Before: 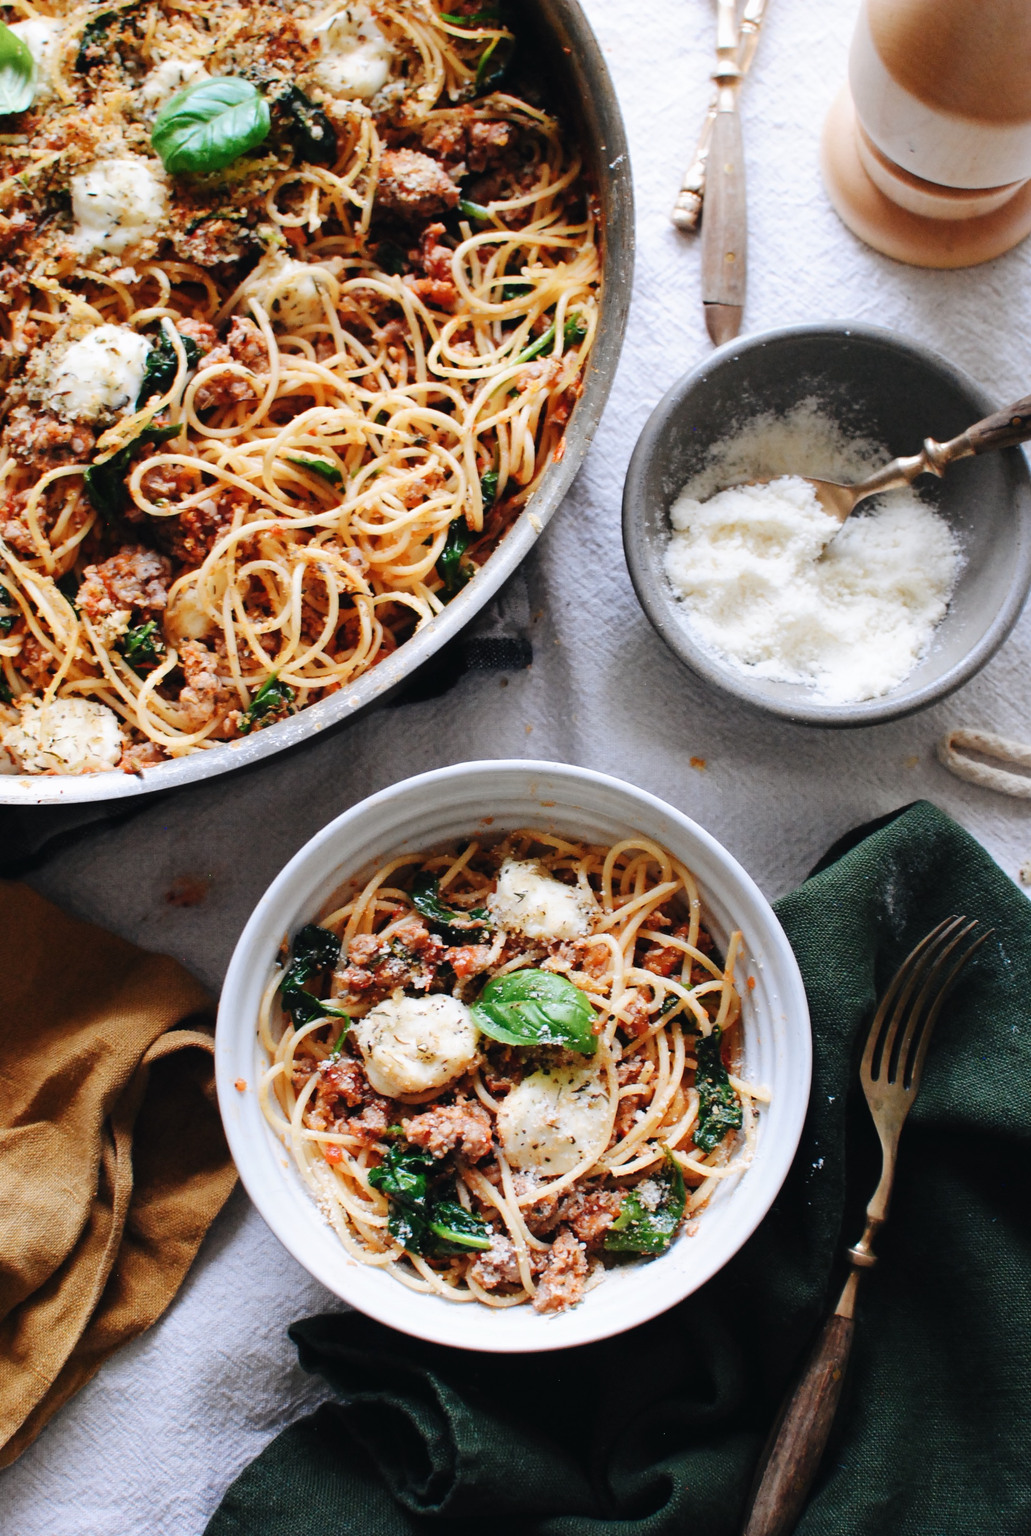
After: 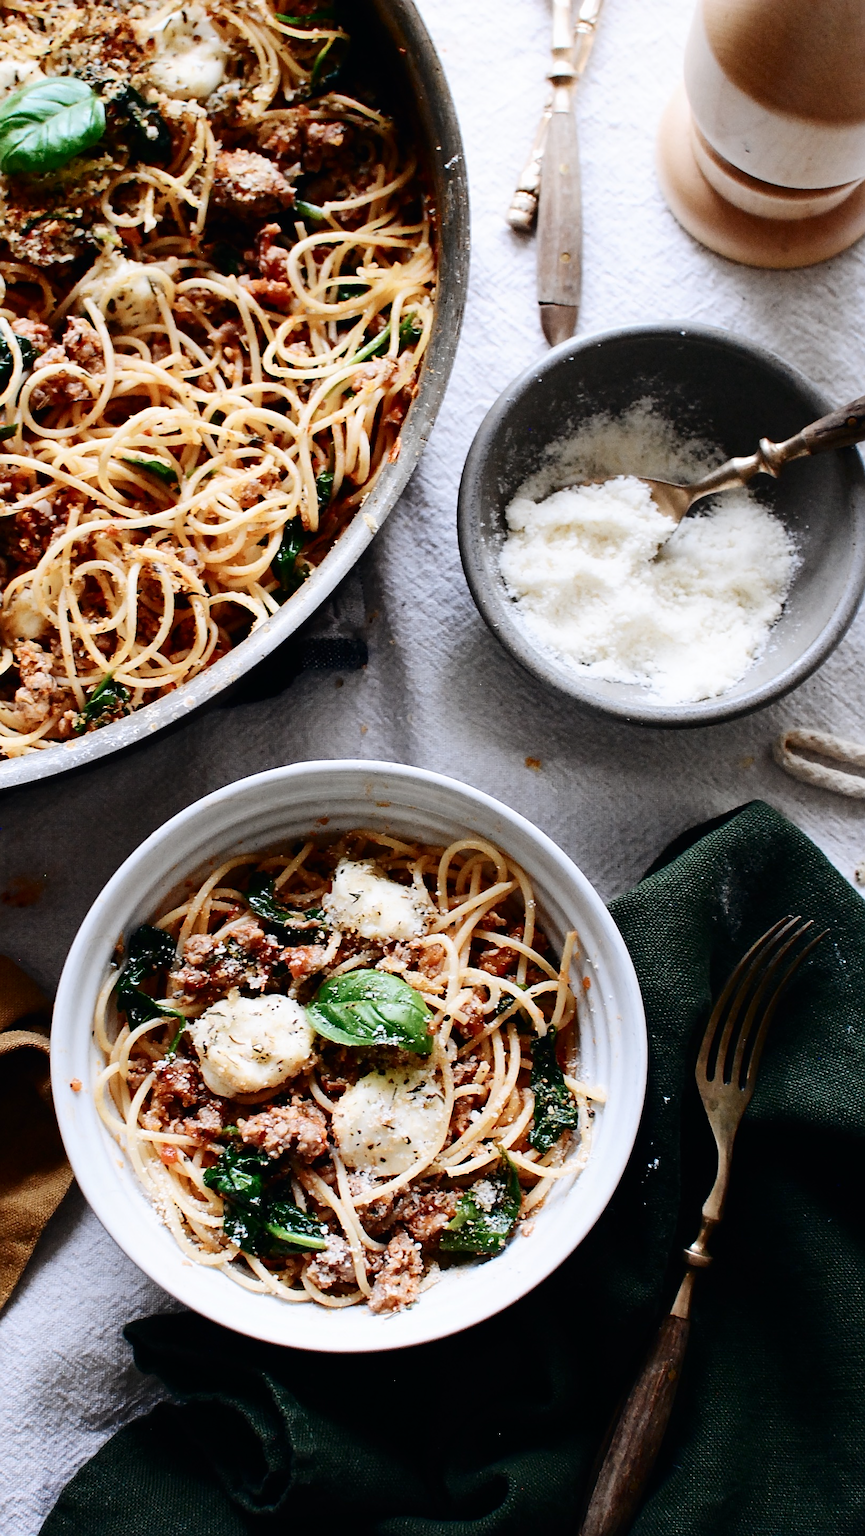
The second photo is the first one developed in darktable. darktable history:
crop: left 16.022%
color correction: highlights b* 0.001, saturation 0.798
contrast brightness saturation: contrast 0.203, brightness -0.113, saturation 0.103
sharpen: on, module defaults
